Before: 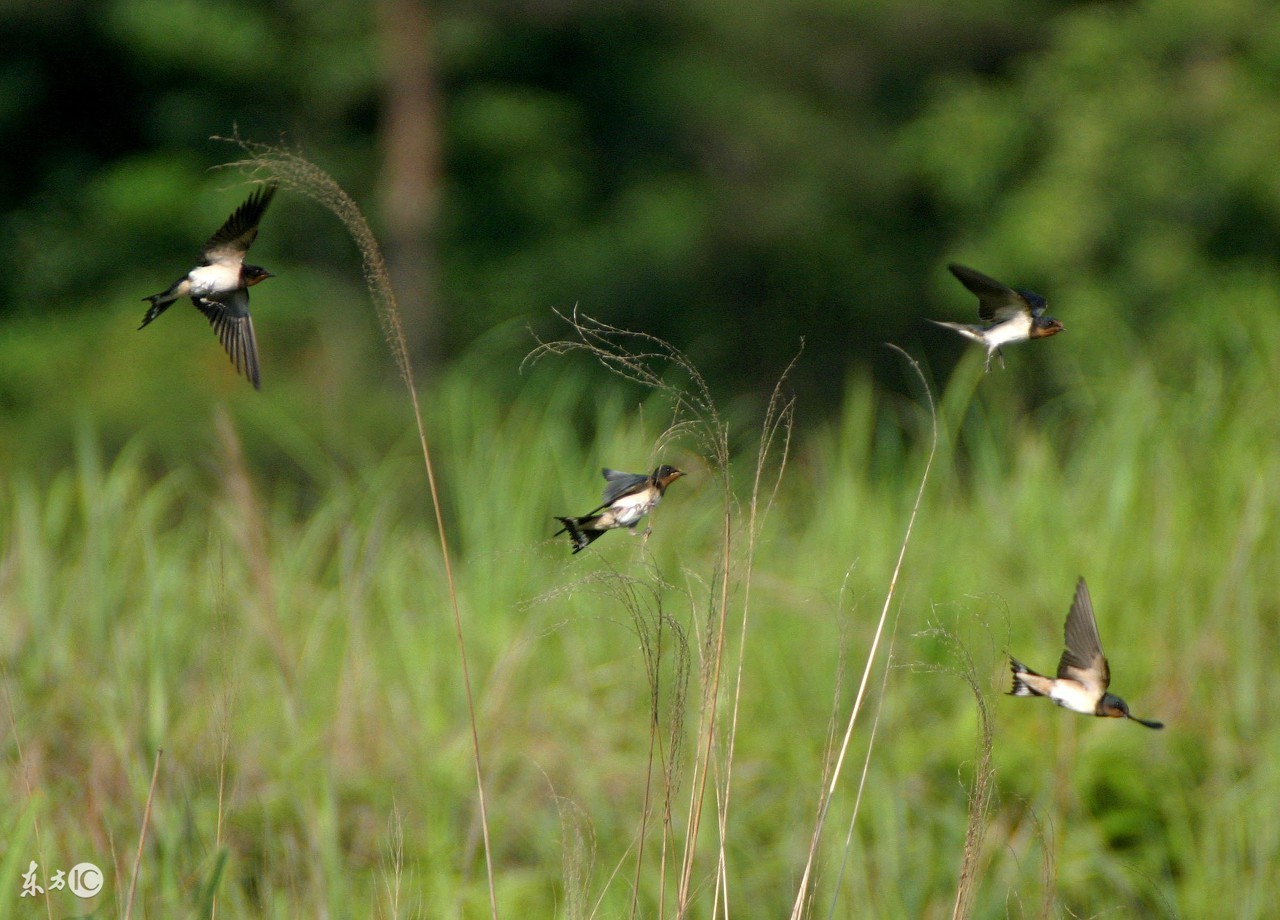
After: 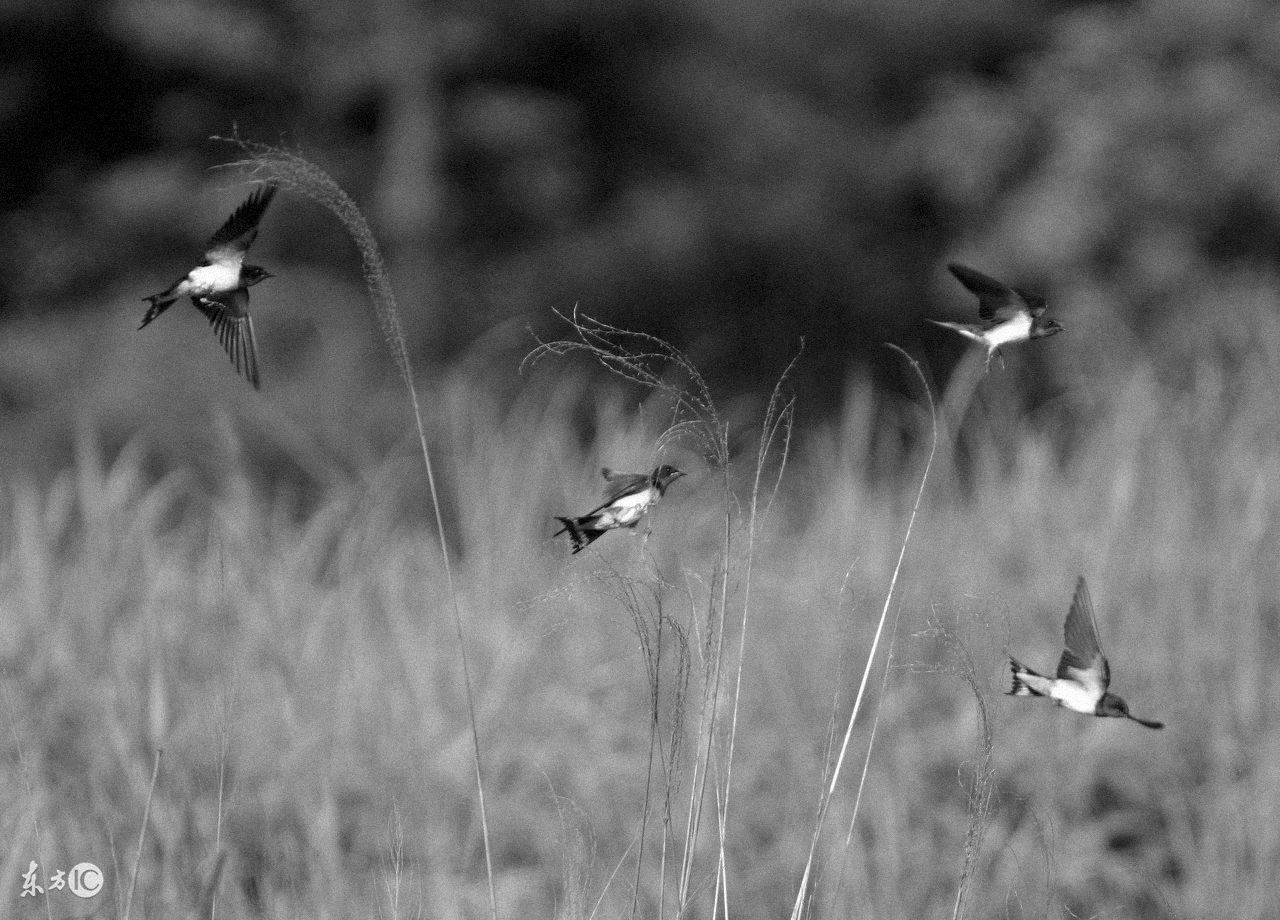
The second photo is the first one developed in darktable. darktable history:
grain: mid-tones bias 0%
monochrome: a -6.99, b 35.61, size 1.4
